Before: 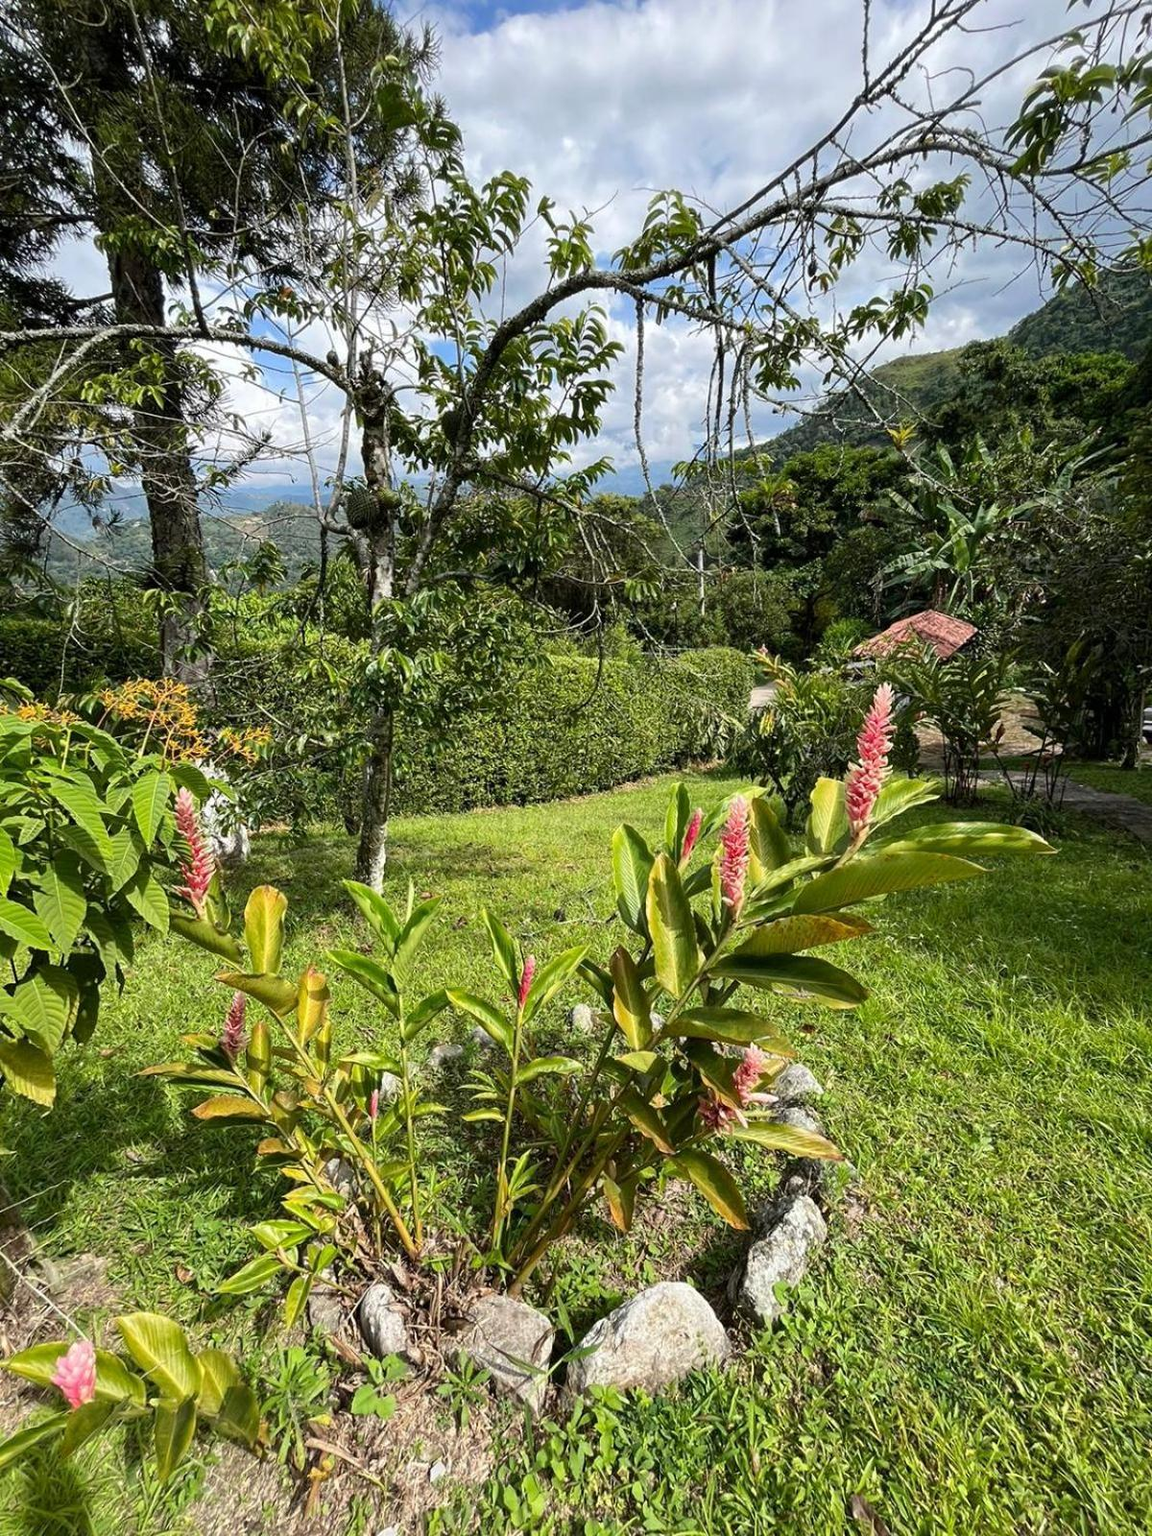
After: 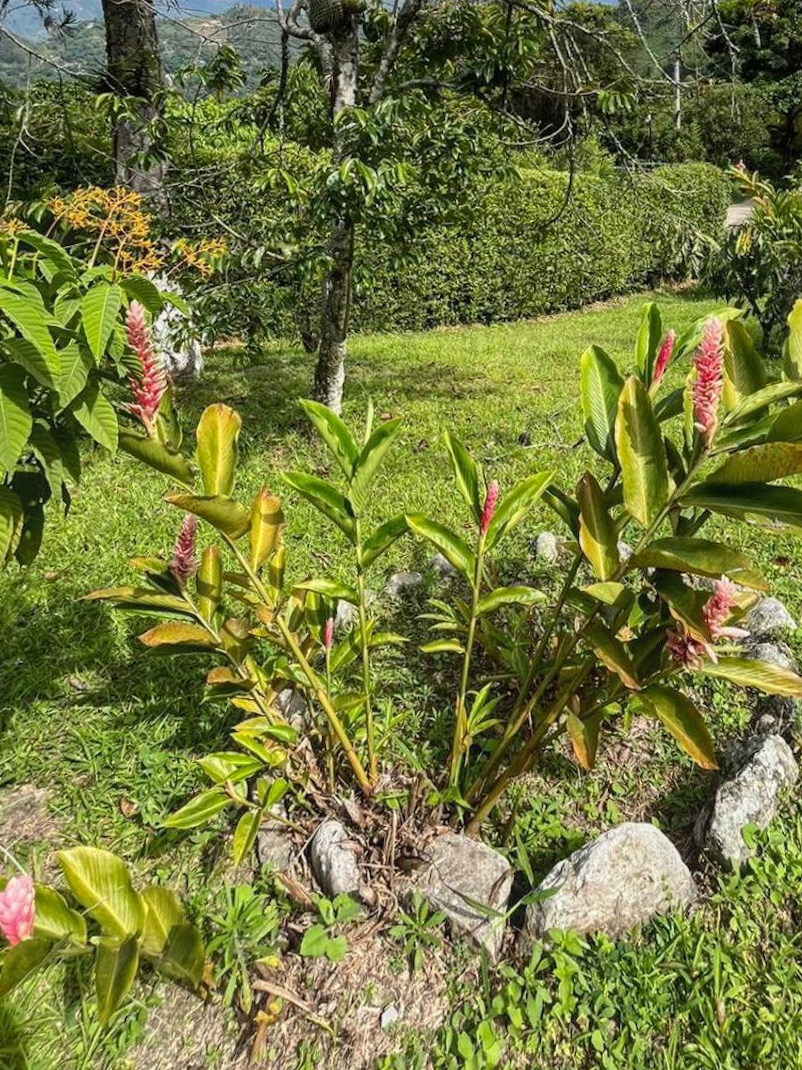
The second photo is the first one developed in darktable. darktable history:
crop and rotate: angle -0.82°, left 3.85%, top 31.828%, right 27.992%
local contrast: detail 110%
